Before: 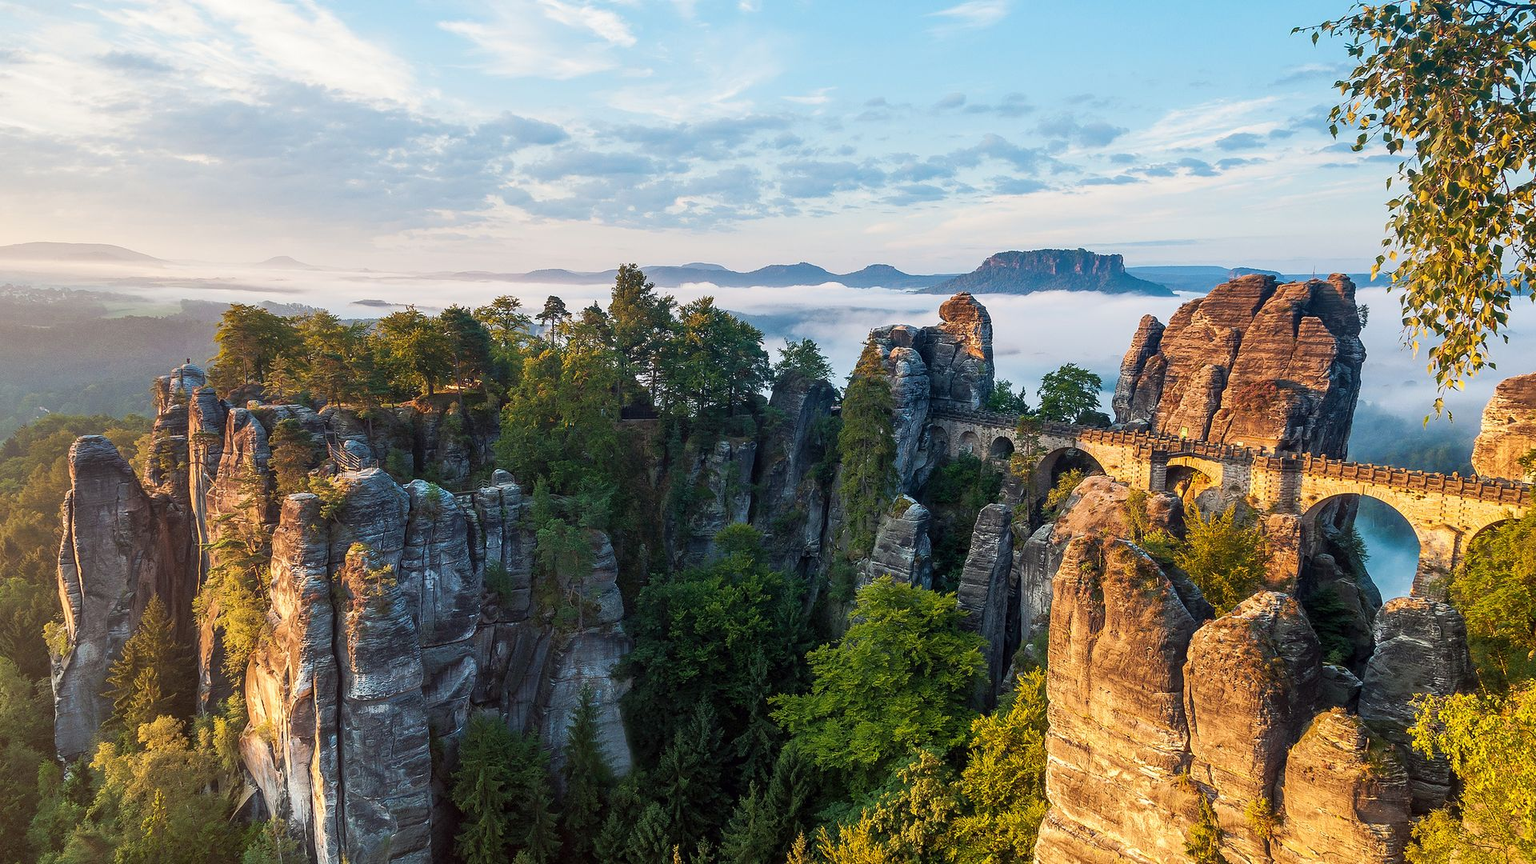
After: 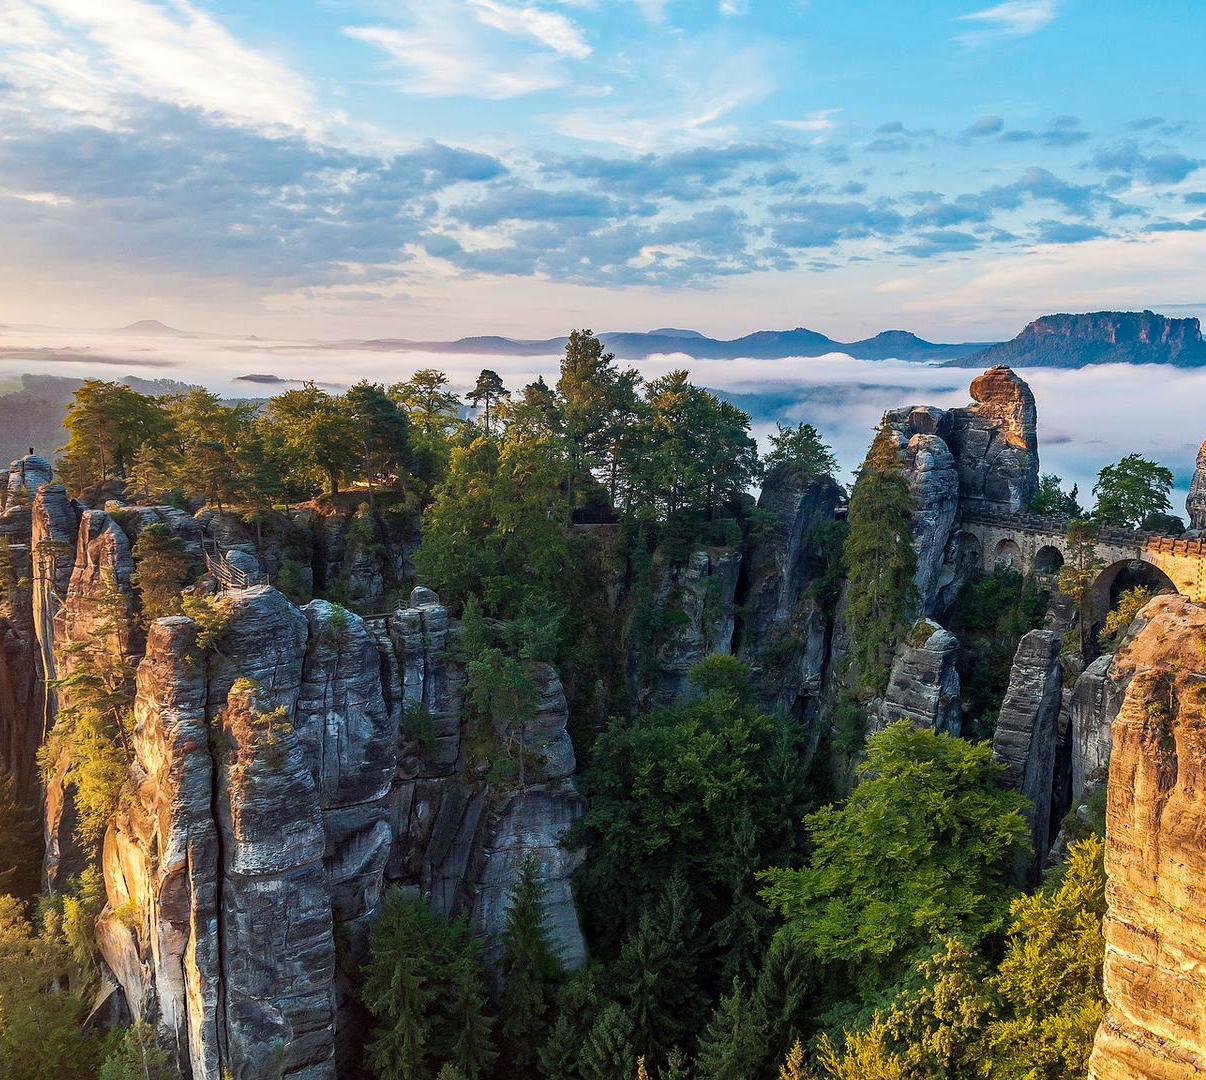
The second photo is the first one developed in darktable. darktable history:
crop: left 10.644%, right 26.528%
haze removal: strength 0.5, distance 0.43, compatibility mode true, adaptive false
